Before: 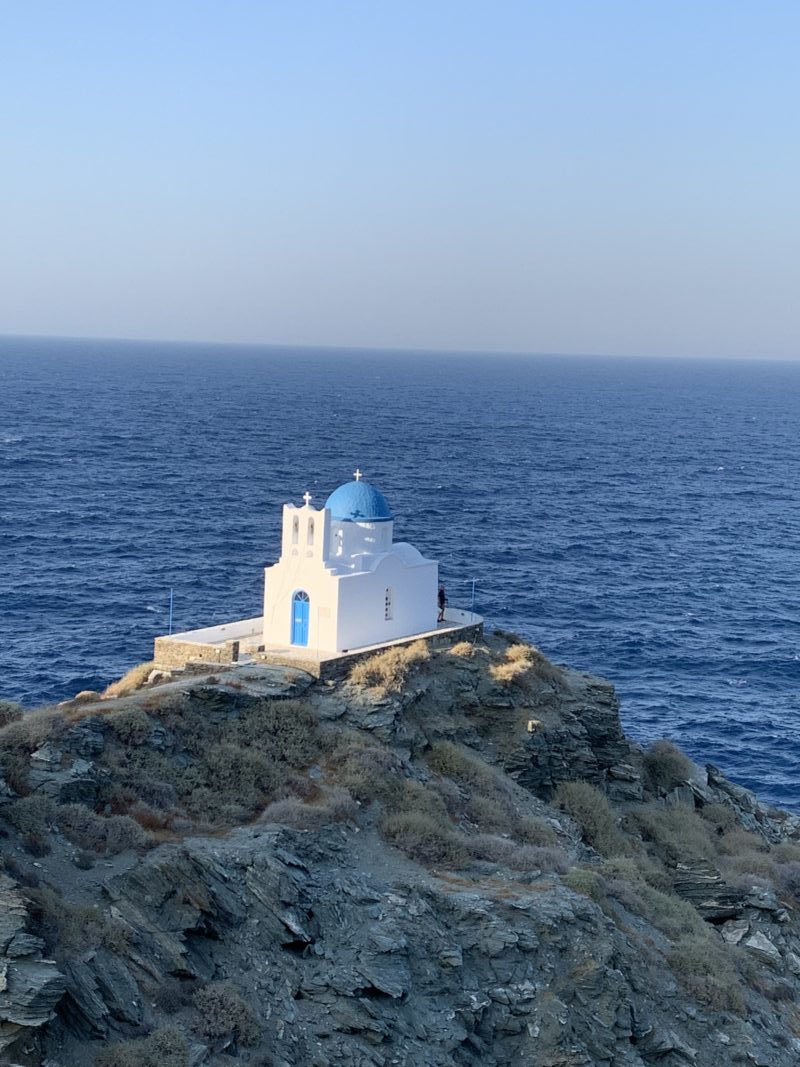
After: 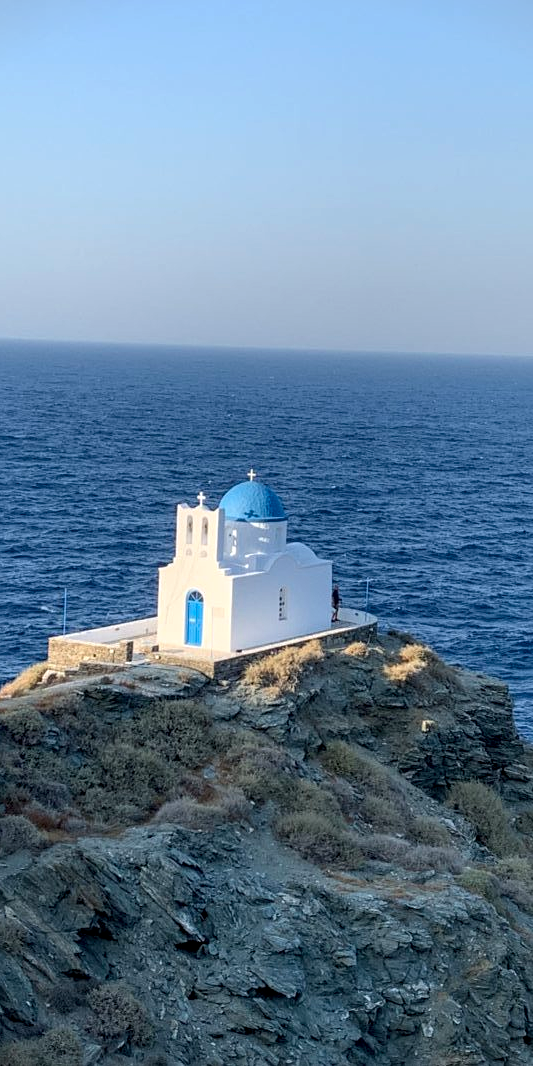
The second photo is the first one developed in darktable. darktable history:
local contrast: on, module defaults
crop and rotate: left 13.38%, right 19.954%
sharpen: amount 0.217
vignetting: fall-off start 99.77%
